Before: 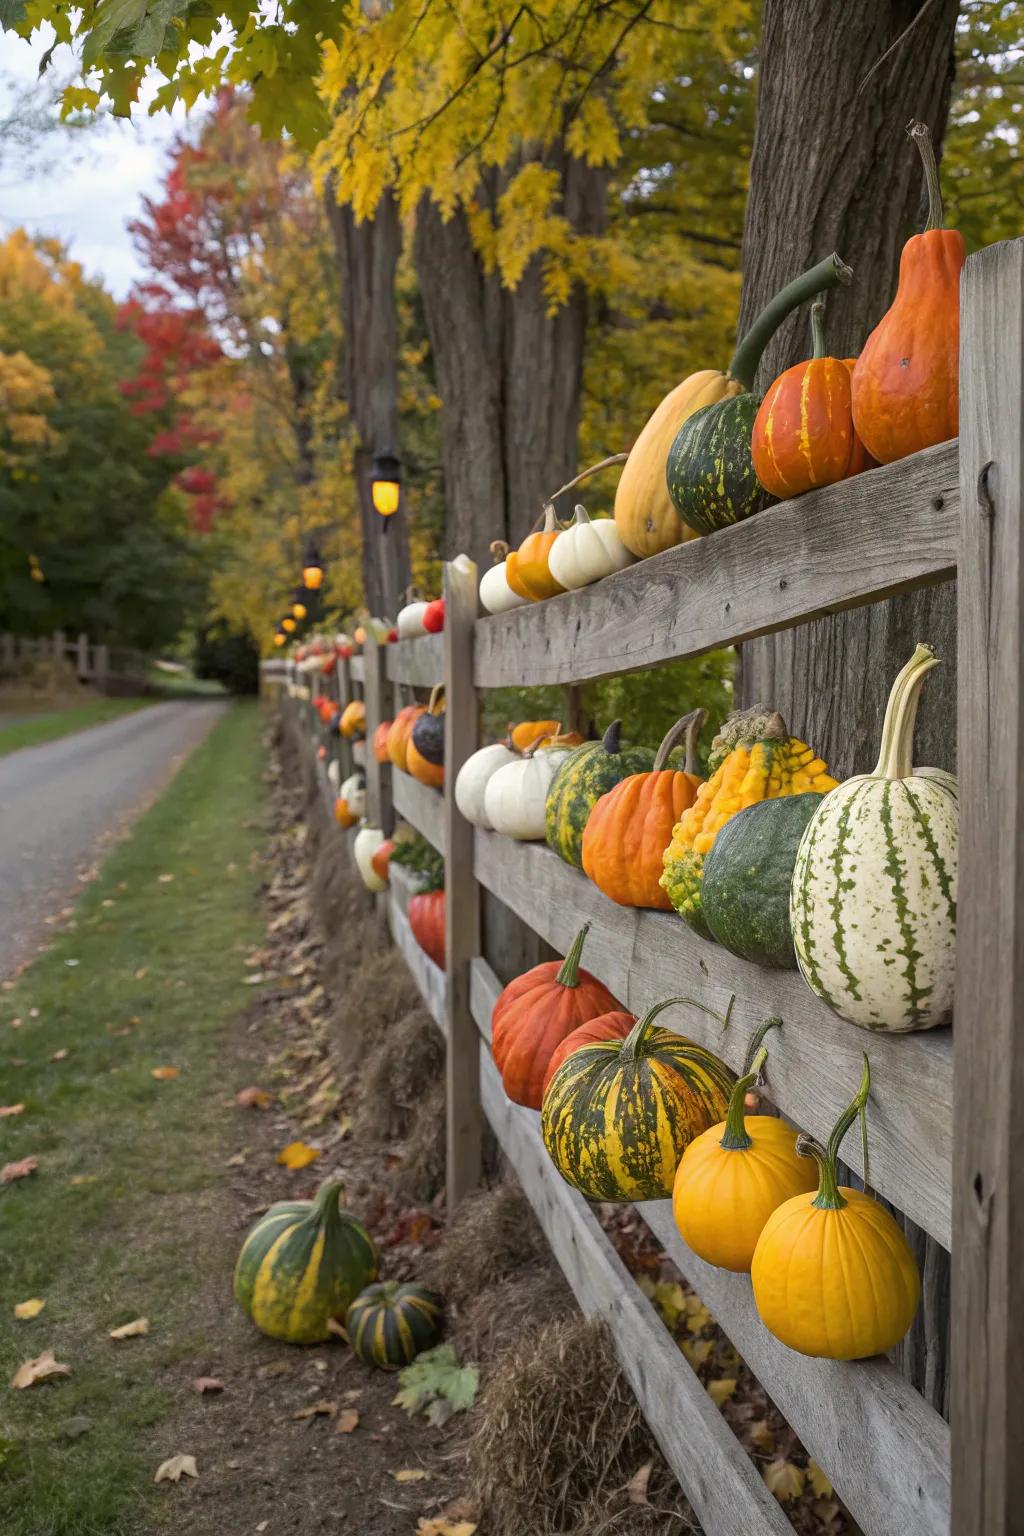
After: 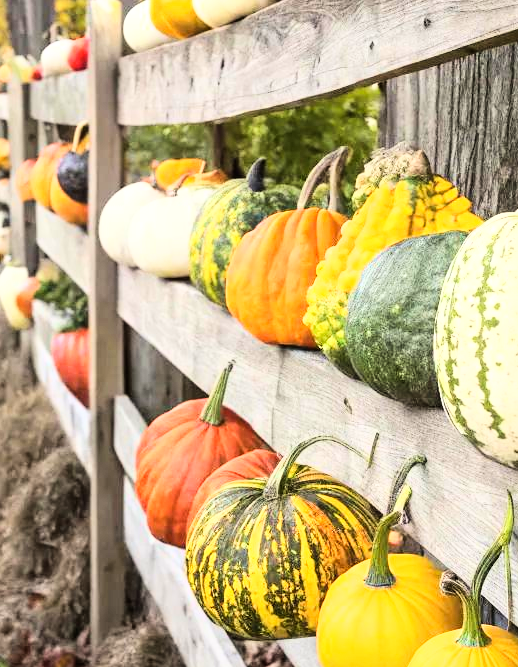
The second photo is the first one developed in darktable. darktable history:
crop: left 34.792%, top 36.62%, right 14.561%, bottom 19.944%
tone equalizer: -8 EV -0.44 EV, -7 EV -0.398 EV, -6 EV -0.342 EV, -5 EV -0.225 EV, -3 EV 0.208 EV, -2 EV 0.335 EV, -1 EV 0.381 EV, +0 EV 0.392 EV, mask exposure compensation -0.512 EV
base curve: curves: ch0 [(0, 0) (0.007, 0.004) (0.027, 0.03) (0.046, 0.07) (0.207, 0.54) (0.442, 0.872) (0.673, 0.972) (1, 1)]
